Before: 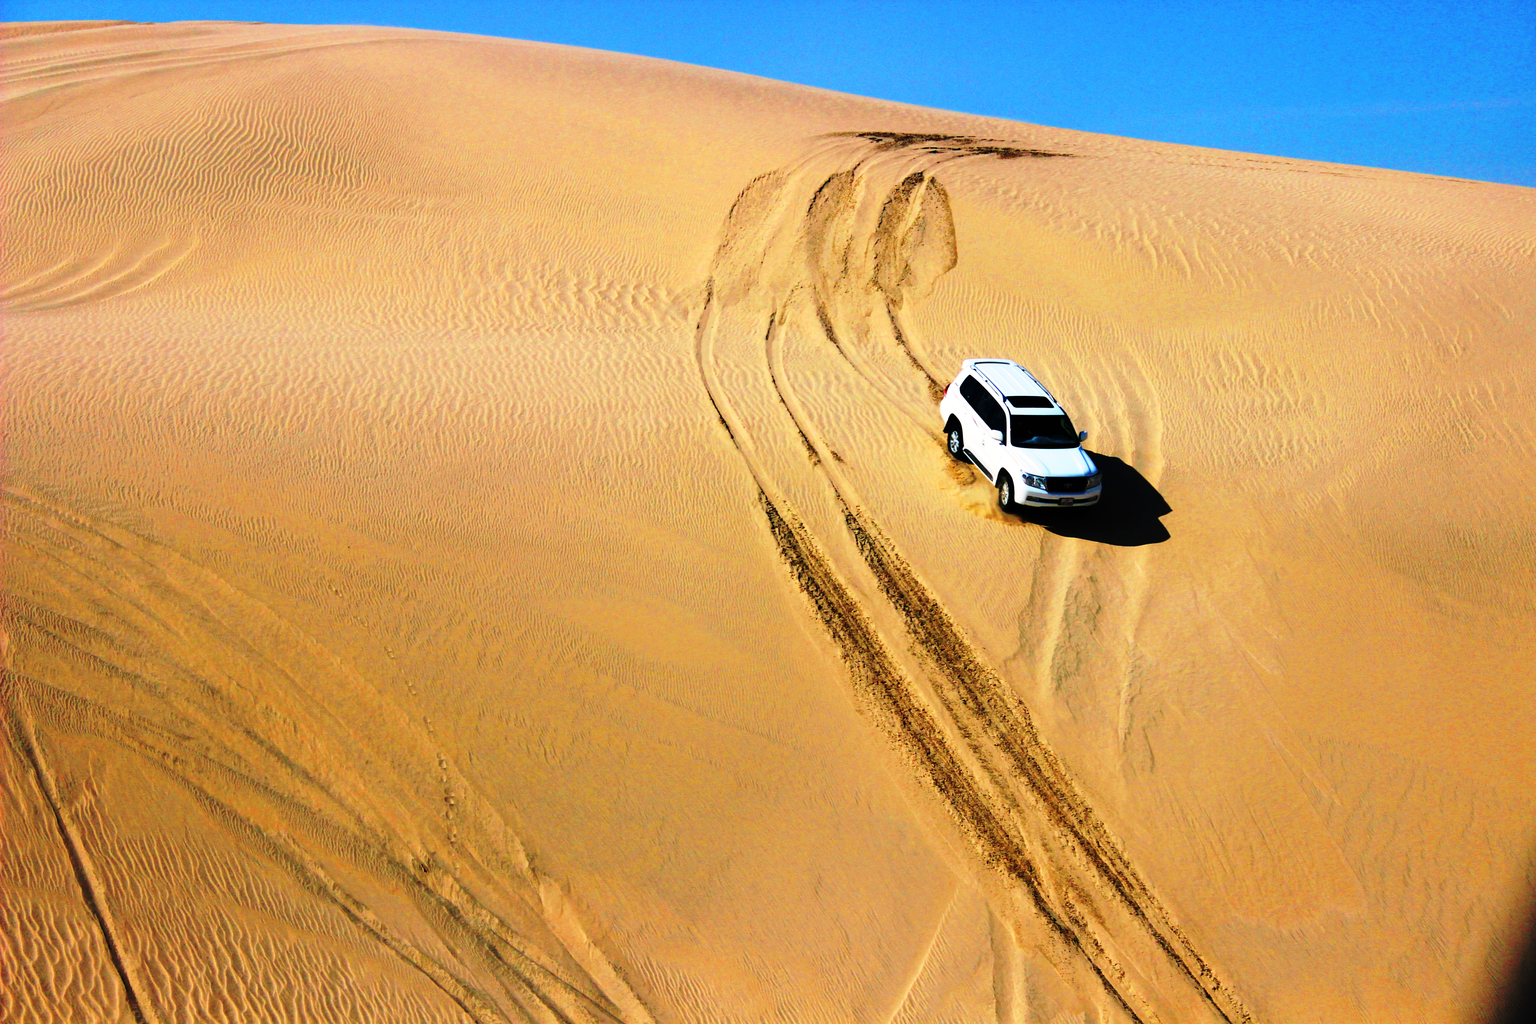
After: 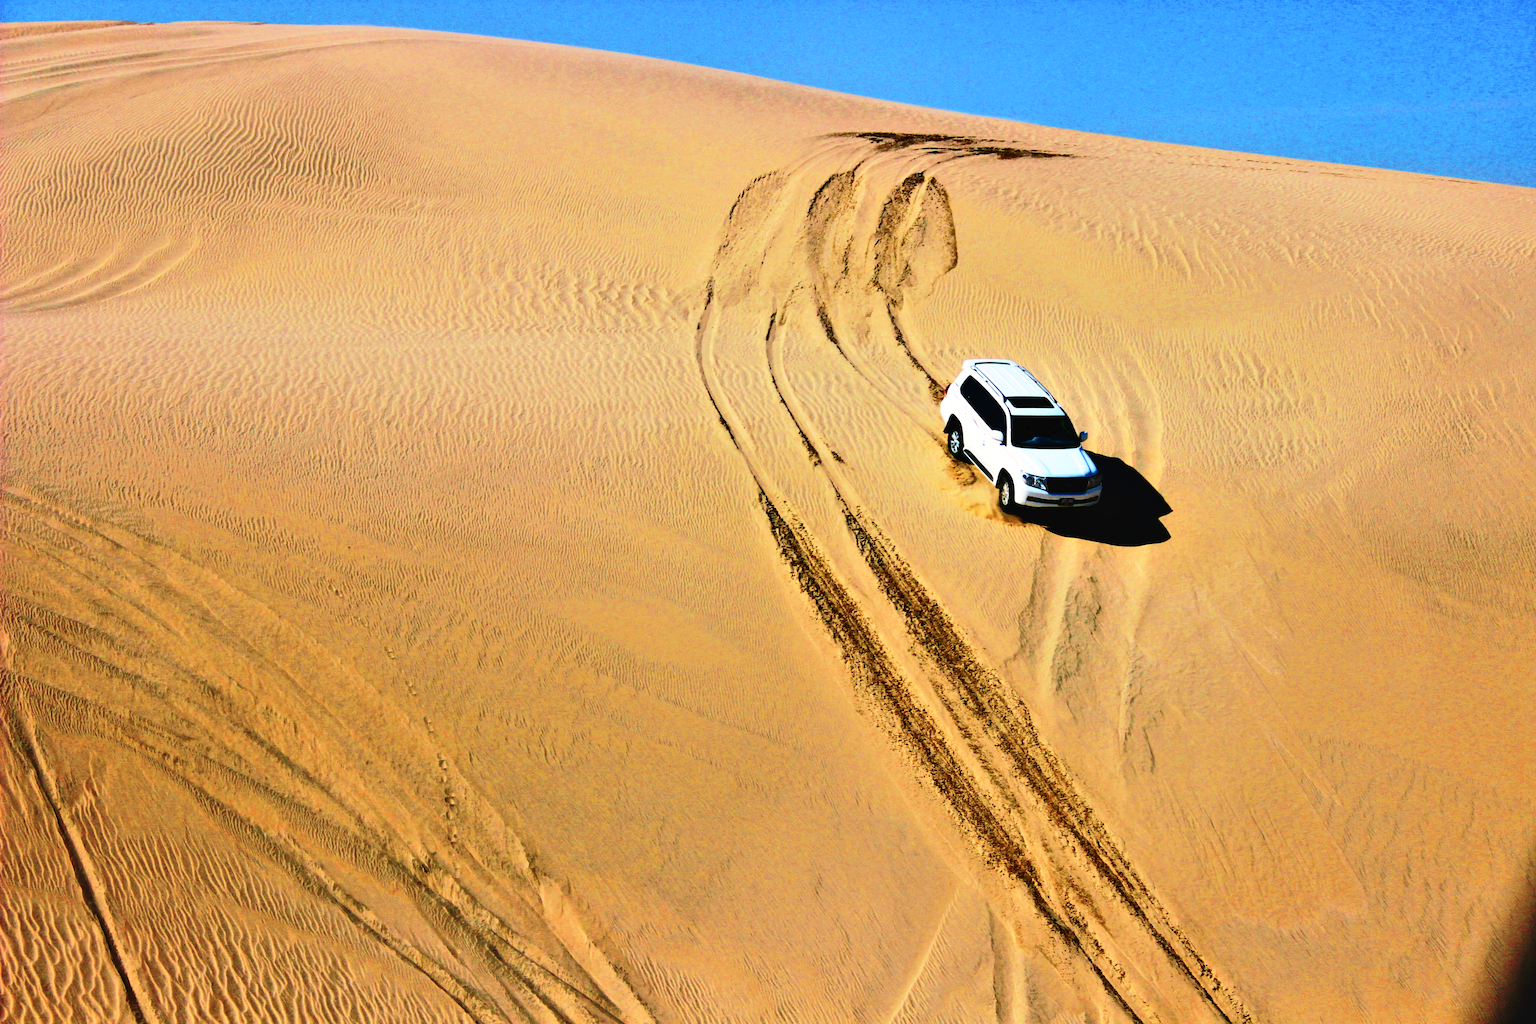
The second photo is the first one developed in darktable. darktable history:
tone equalizer: mask exposure compensation -0.486 EV
shadows and highlights: shadows color adjustment 99.15%, highlights color adjustment 0.485%, low approximation 0.01, soften with gaussian
tone curve: curves: ch0 [(0, 0) (0.003, 0.023) (0.011, 0.024) (0.025, 0.026) (0.044, 0.035) (0.069, 0.05) (0.1, 0.071) (0.136, 0.098) (0.177, 0.135) (0.224, 0.172) (0.277, 0.227) (0.335, 0.296) (0.399, 0.372) (0.468, 0.462) (0.543, 0.58) (0.623, 0.697) (0.709, 0.789) (0.801, 0.86) (0.898, 0.918) (1, 1)], color space Lab, independent channels, preserve colors none
